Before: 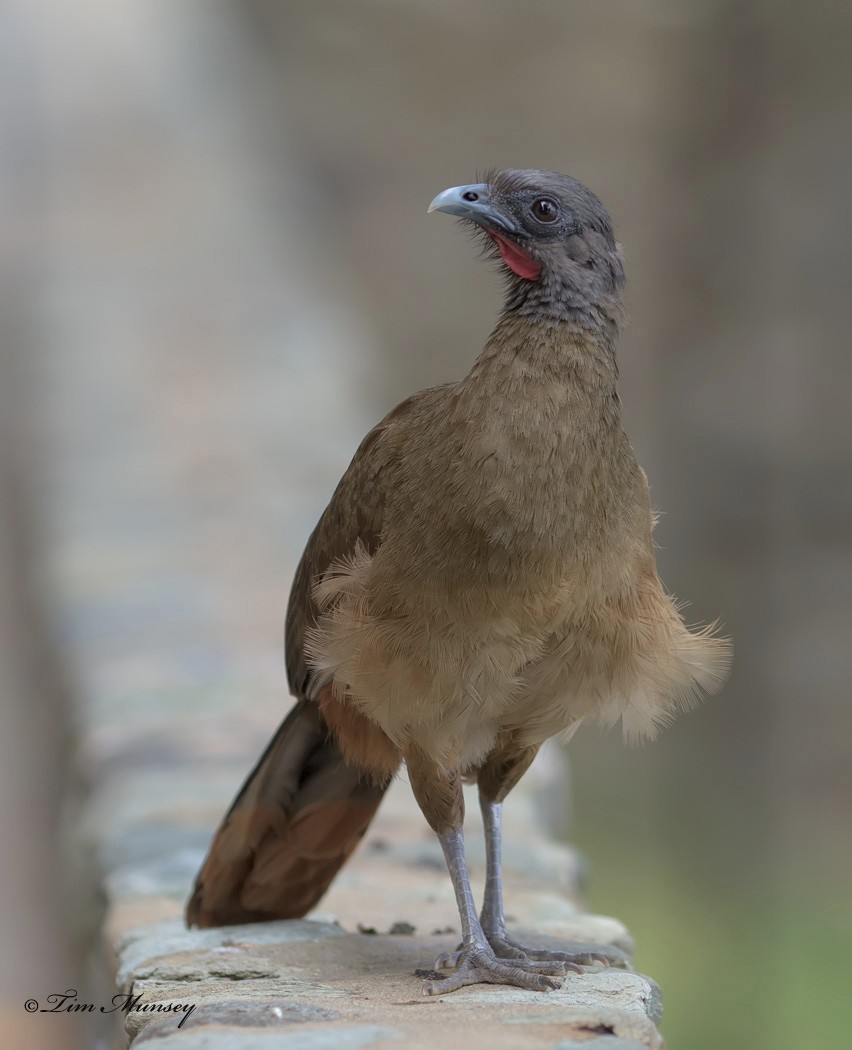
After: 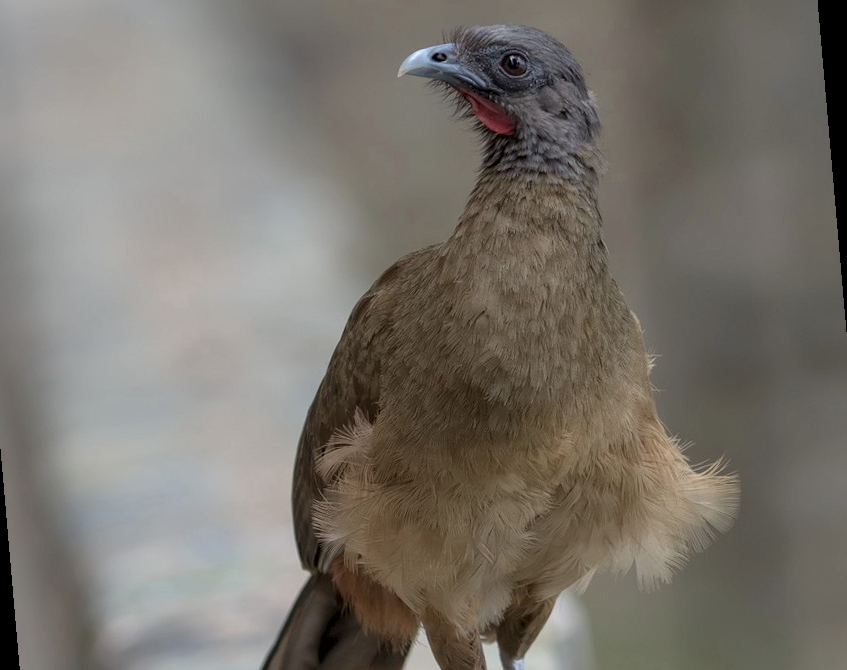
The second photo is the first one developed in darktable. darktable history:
crop: top 5.667%, bottom 17.637%
rotate and perspective: rotation -5°, crop left 0.05, crop right 0.952, crop top 0.11, crop bottom 0.89
local contrast: detail 130%
